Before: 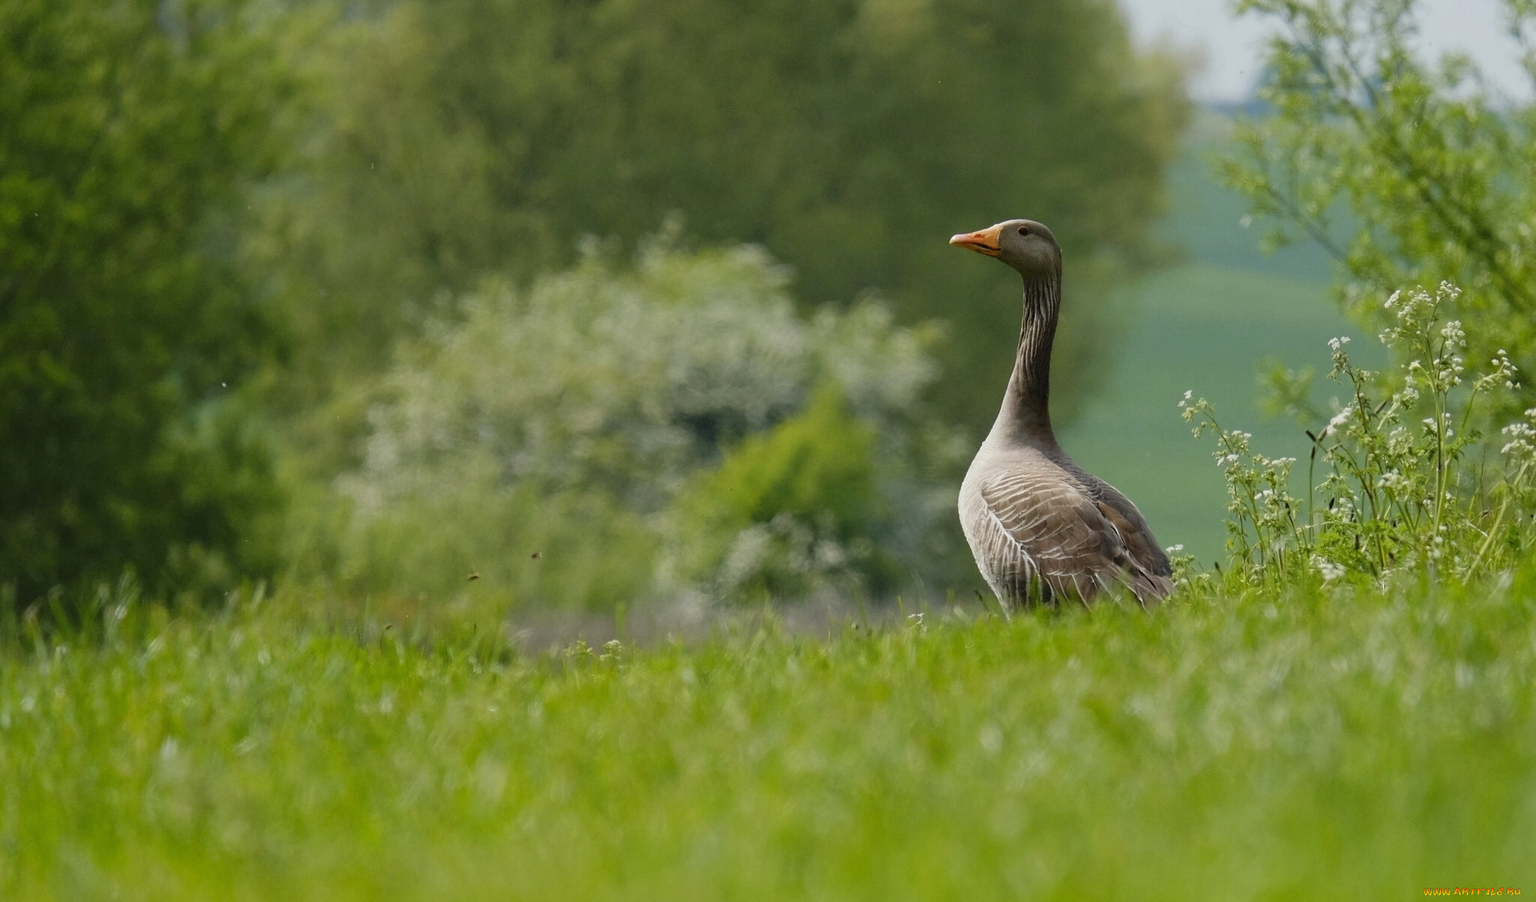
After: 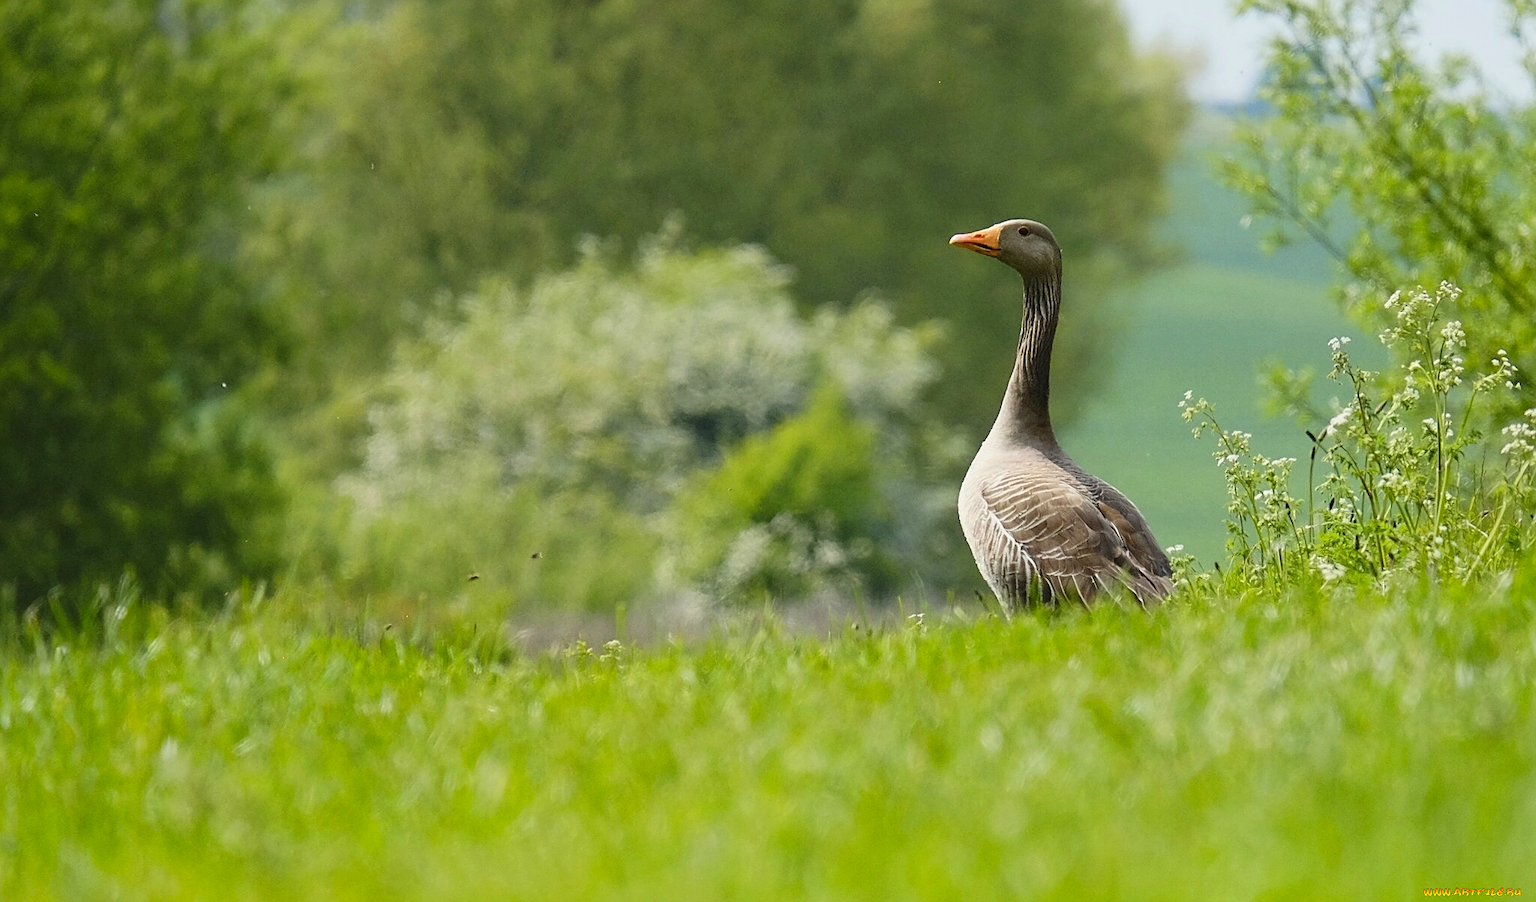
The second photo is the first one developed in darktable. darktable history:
shadows and highlights: shadows 62.66, white point adjustment 0.37, highlights -34.44, compress 83.82%
sharpen: on, module defaults
contrast brightness saturation: contrast 0.2, brightness 0.16, saturation 0.22
